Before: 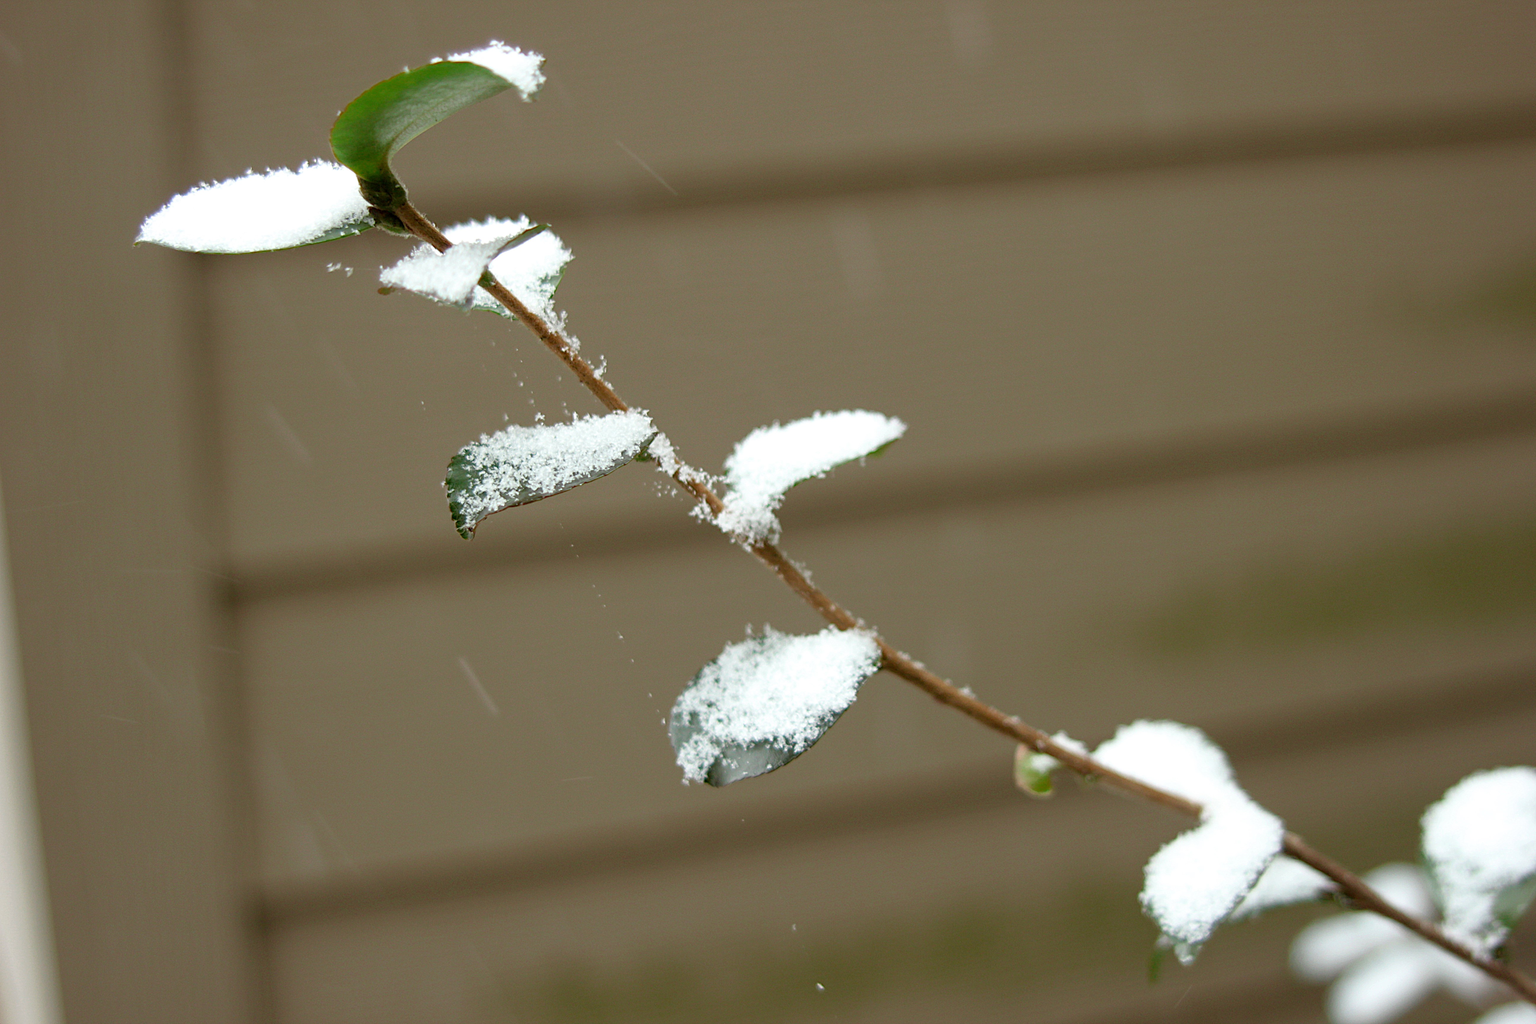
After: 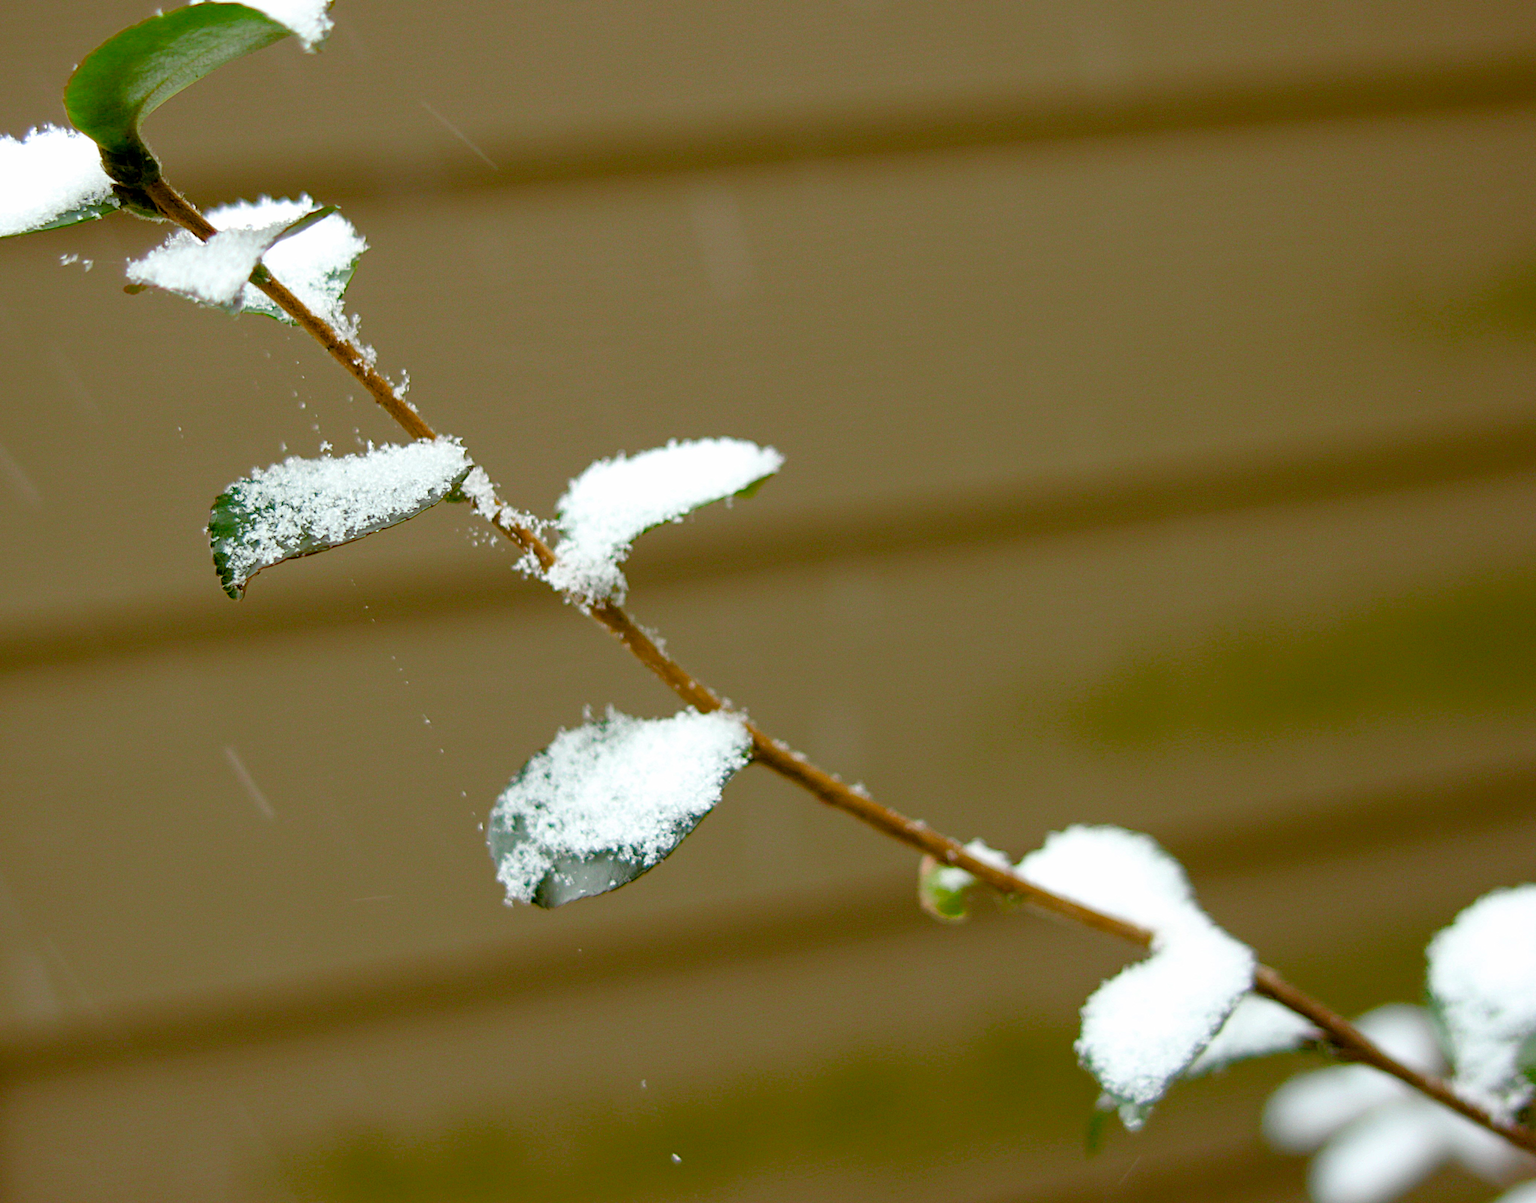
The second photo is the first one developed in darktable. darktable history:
crop and rotate: left 18.156%, top 5.832%, right 1.747%
color balance rgb: global offset › luminance -0.509%, linear chroma grading › global chroma 15.497%, perceptual saturation grading › global saturation 35.087%, perceptual saturation grading › highlights -29.954%, perceptual saturation grading › shadows 34.824%
